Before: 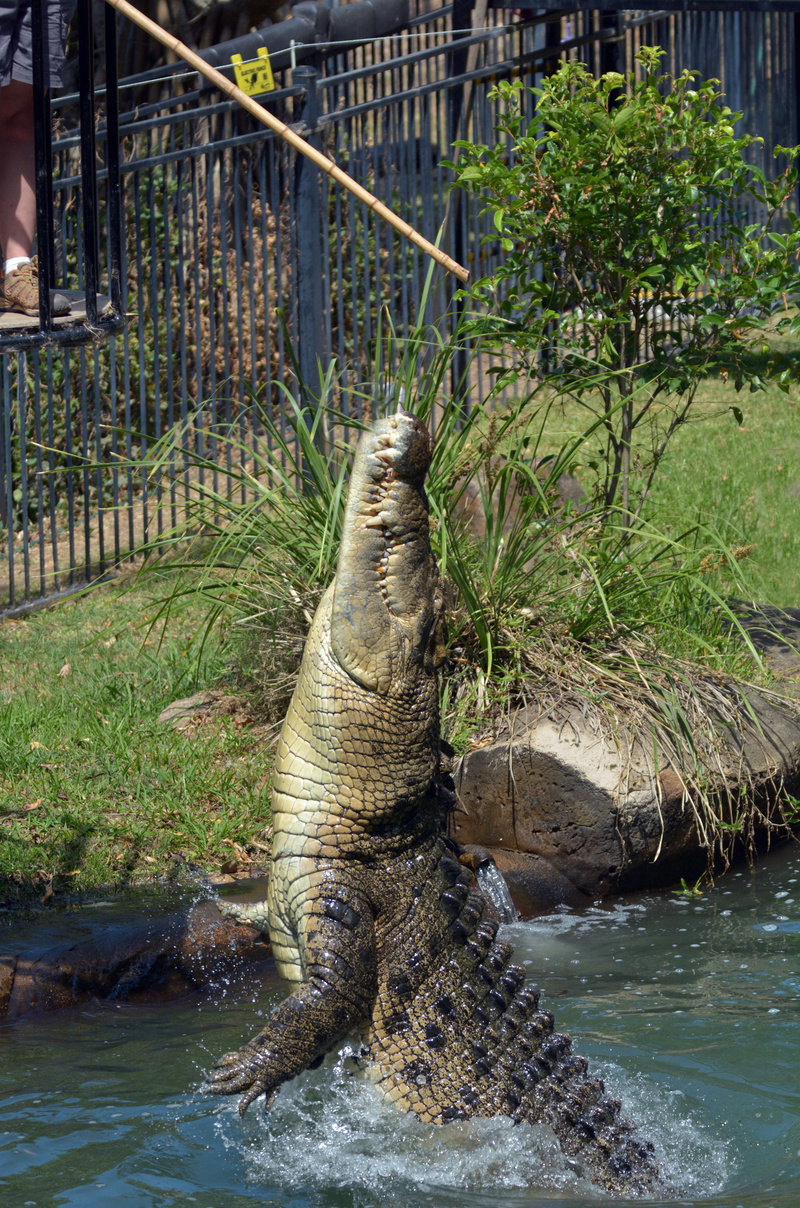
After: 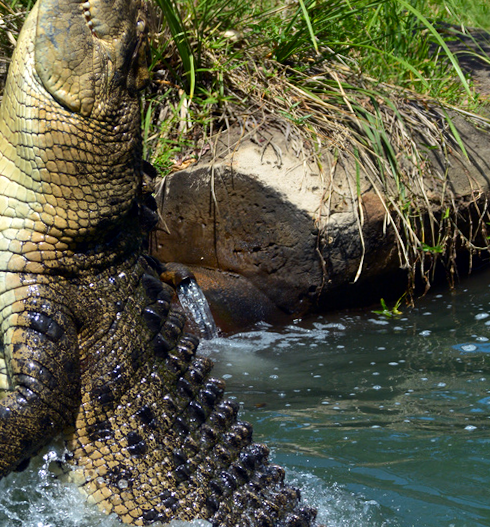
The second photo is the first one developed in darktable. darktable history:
crop and rotate: left 35.509%, top 50.238%, bottom 4.934%
tone equalizer: -8 EV -0.417 EV, -7 EV -0.389 EV, -6 EV -0.333 EV, -5 EV -0.222 EV, -3 EV 0.222 EV, -2 EV 0.333 EV, -1 EV 0.389 EV, +0 EV 0.417 EV, edges refinement/feathering 500, mask exposure compensation -1.57 EV, preserve details no
exposure: black level correction 0.001, exposure -0.2 EV, compensate highlight preservation false
rotate and perspective: rotation 0.074°, lens shift (vertical) 0.096, lens shift (horizontal) -0.041, crop left 0.043, crop right 0.952, crop top 0.024, crop bottom 0.979
contrast brightness saturation: contrast 0.09, saturation 0.28
